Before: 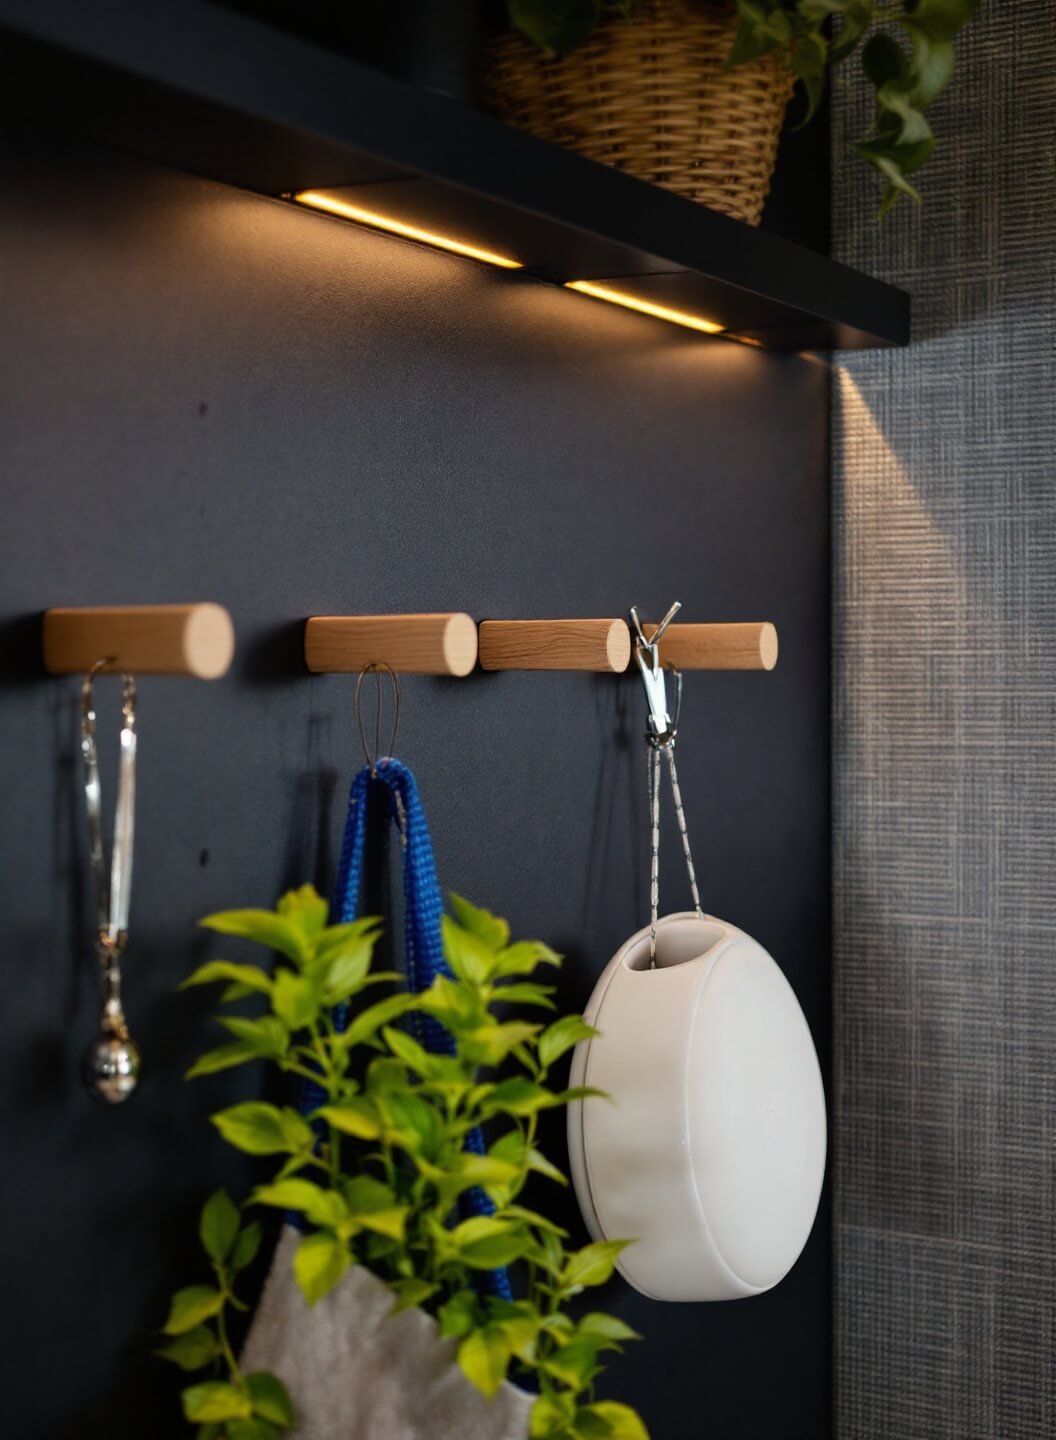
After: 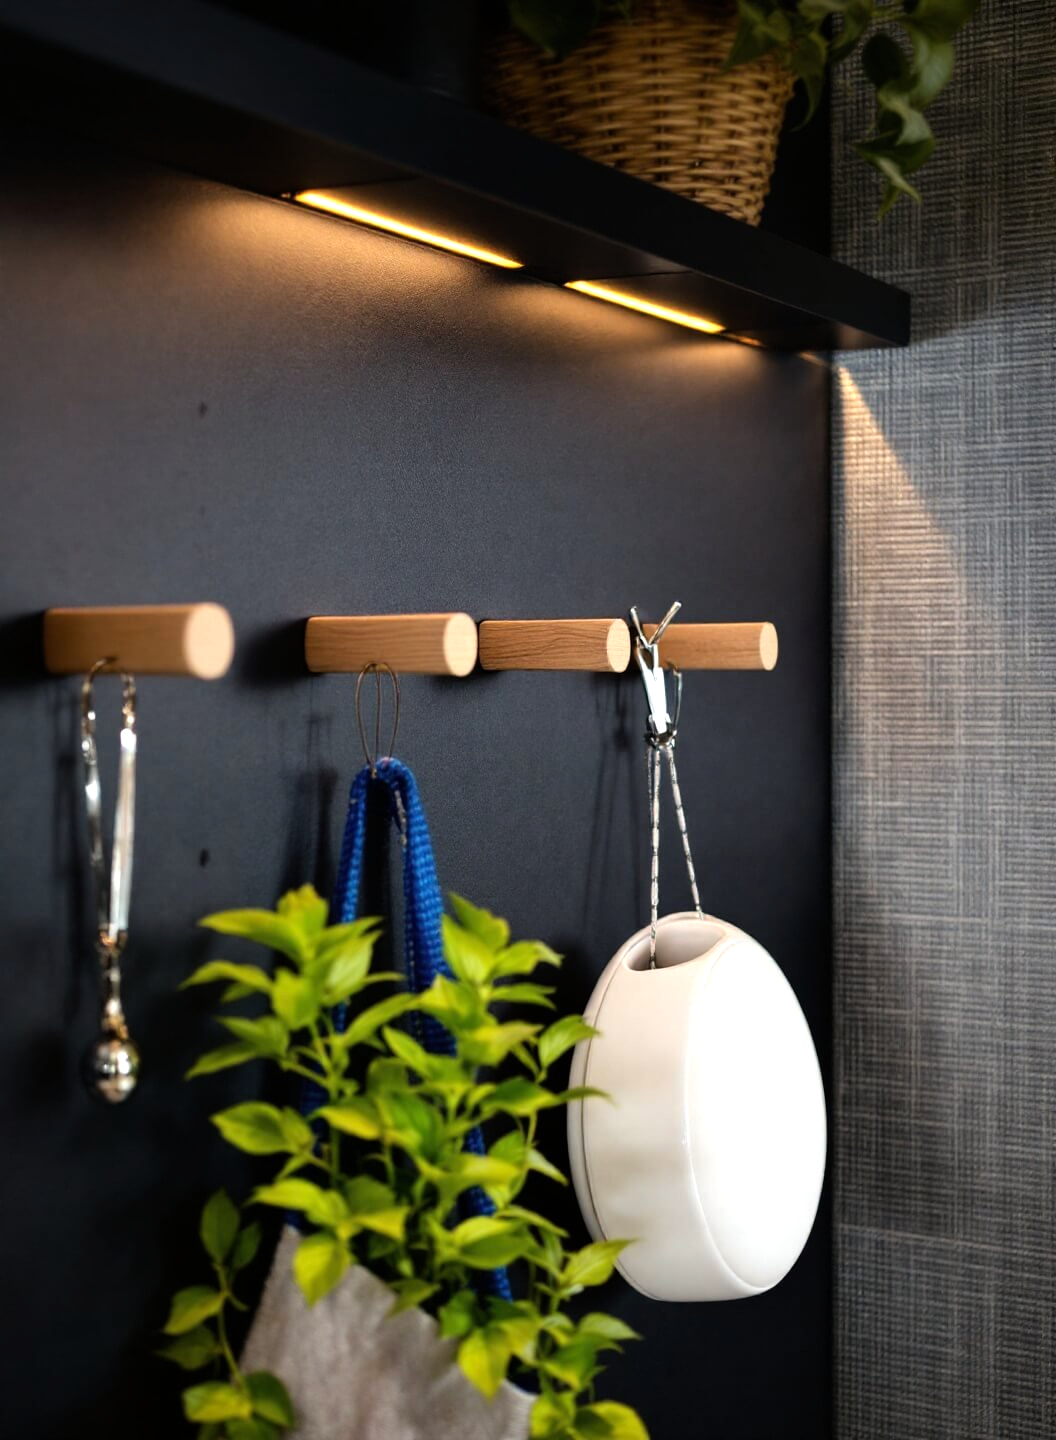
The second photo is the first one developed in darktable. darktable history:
tone equalizer: -8 EV -0.782 EV, -7 EV -0.699 EV, -6 EV -0.584 EV, -5 EV -0.365 EV, -3 EV 0.391 EV, -2 EV 0.6 EV, -1 EV 0.682 EV, +0 EV 0.771 EV
